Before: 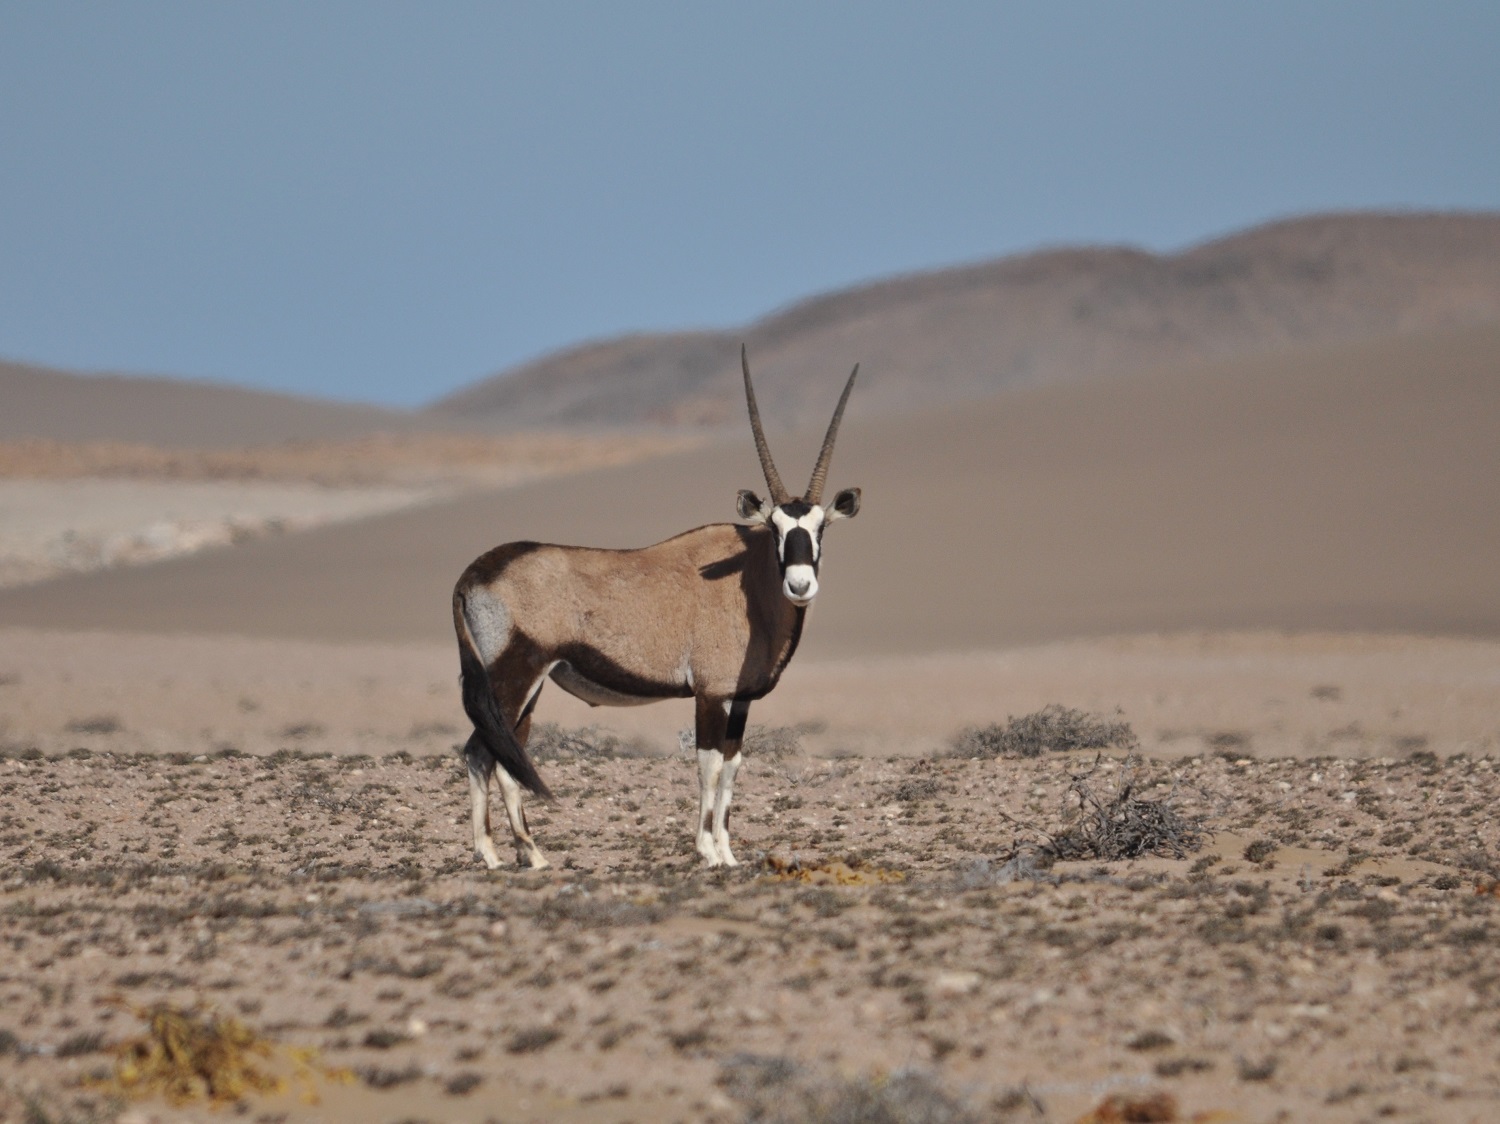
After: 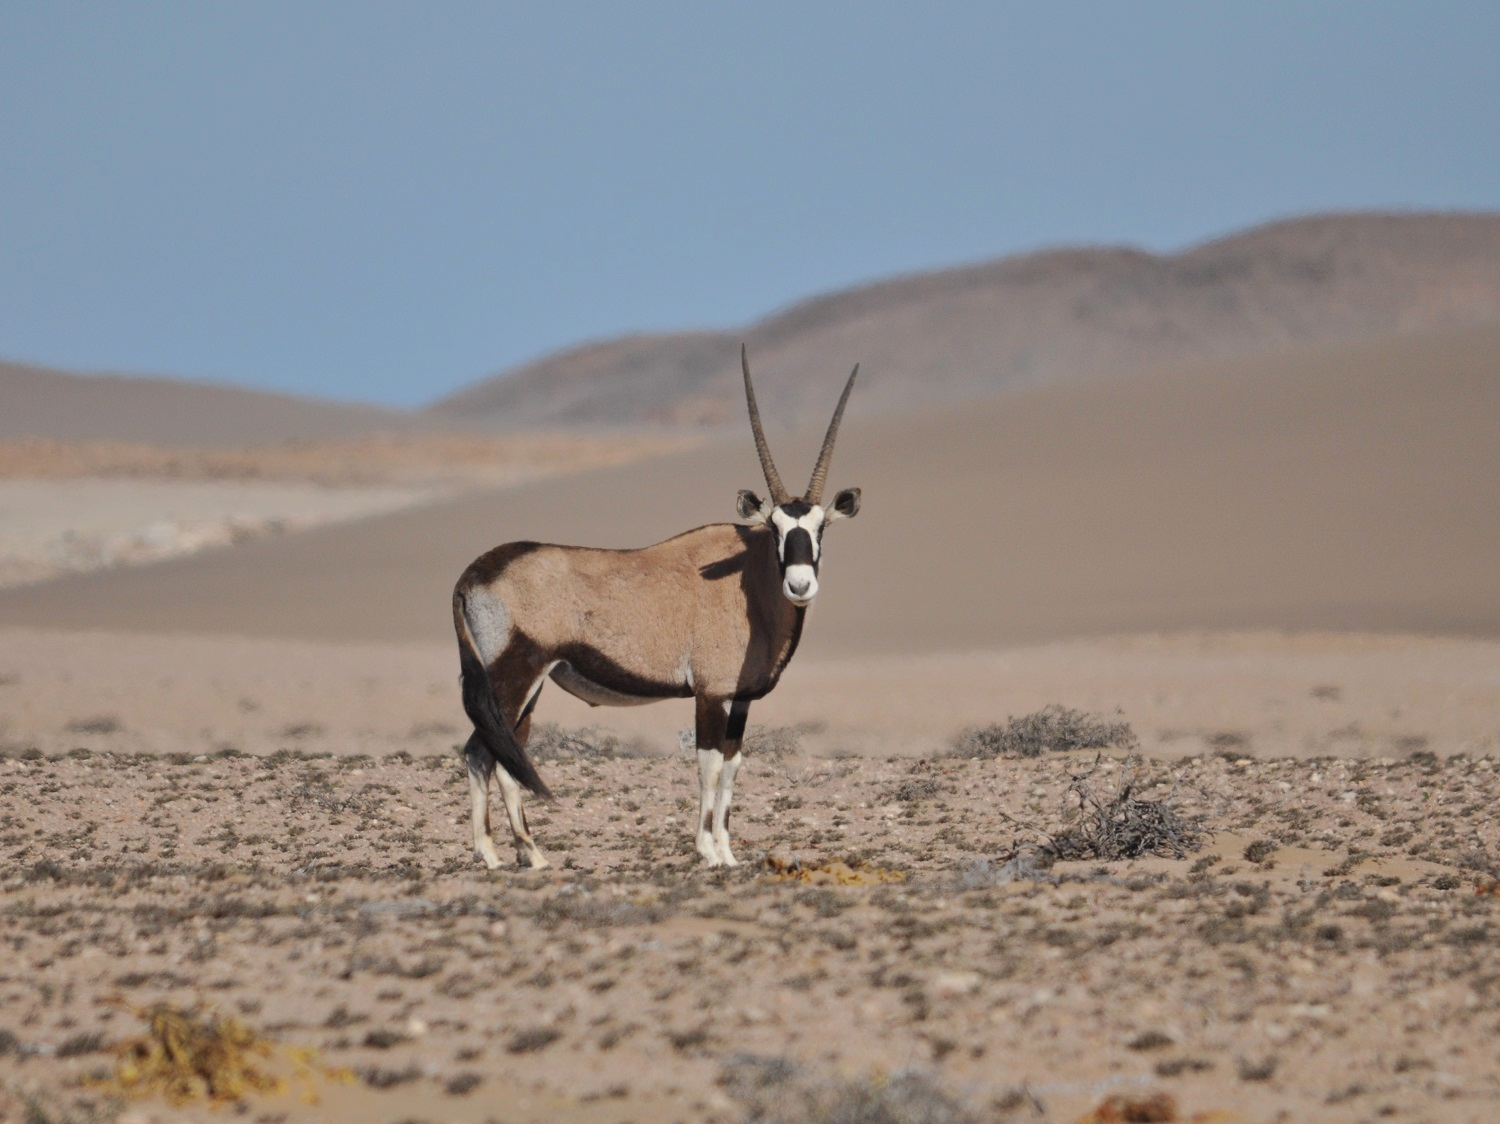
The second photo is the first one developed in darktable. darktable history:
base curve: curves: ch0 [(0, 0) (0.235, 0.266) (0.503, 0.496) (0.786, 0.72) (1, 1)]
color zones: curves: ch0 [(0.25, 0.5) (0.423, 0.5) (0.443, 0.5) (0.521, 0.756) (0.568, 0.5) (0.576, 0.5) (0.75, 0.5)]; ch1 [(0.25, 0.5) (0.423, 0.5) (0.443, 0.5) (0.539, 0.873) (0.624, 0.565) (0.631, 0.5) (0.75, 0.5)]
